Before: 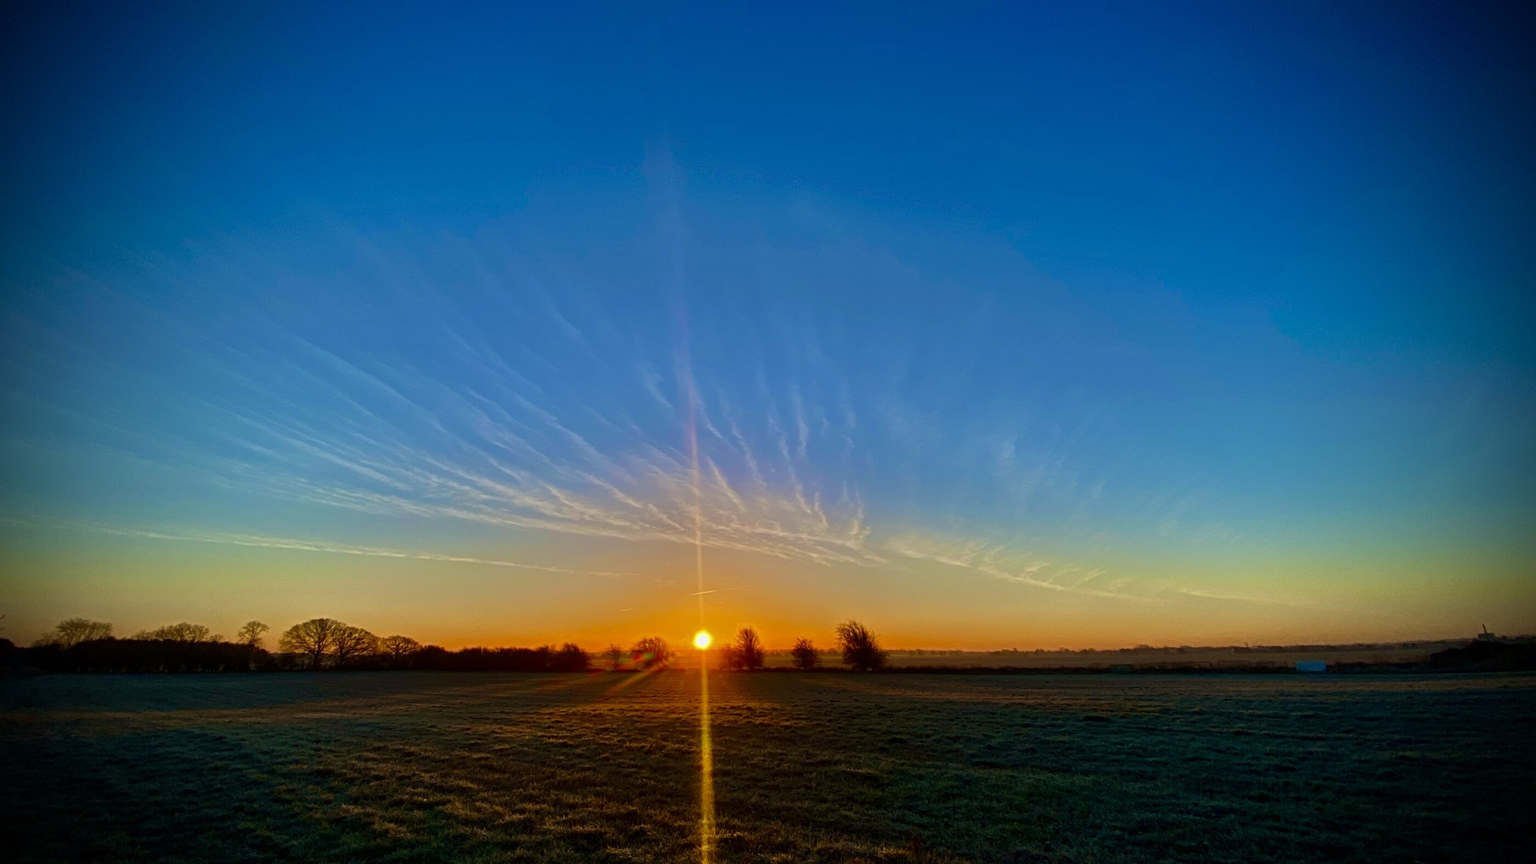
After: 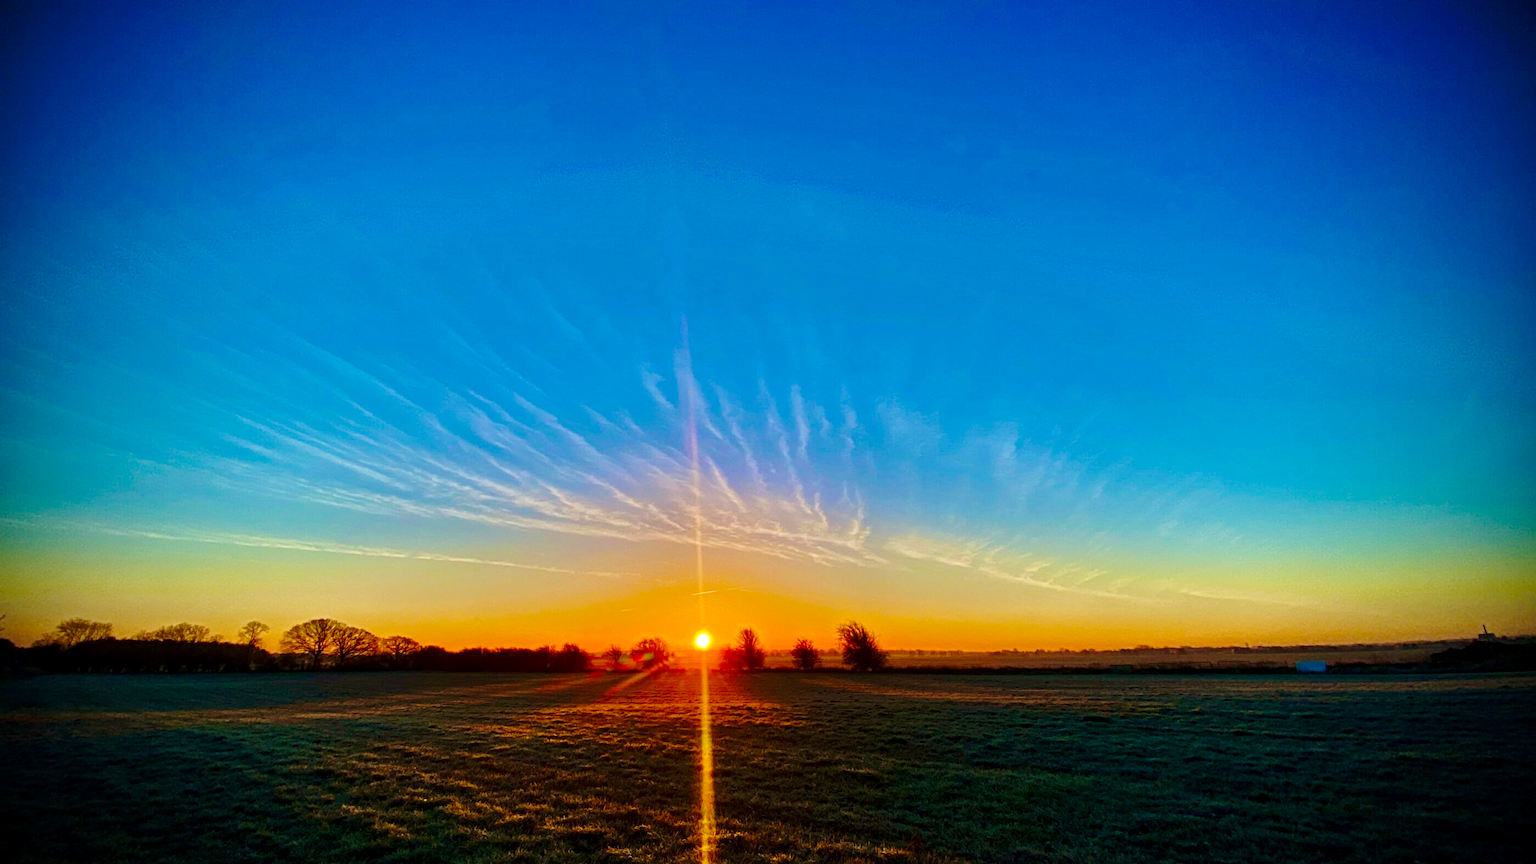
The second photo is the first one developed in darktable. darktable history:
haze removal: compatibility mode true, adaptive false
tone equalizer: -8 EV 0.25 EV, -7 EV 0.417 EV, -6 EV 0.417 EV, -5 EV 0.25 EV, -3 EV -0.25 EV, -2 EV -0.417 EV, -1 EV -0.417 EV, +0 EV -0.25 EV, edges refinement/feathering 500, mask exposure compensation -1.57 EV, preserve details guided filter
velvia: strength 6%
base curve: curves: ch0 [(0, 0) (0.028, 0.03) (0.121, 0.232) (0.46, 0.748) (0.859, 0.968) (1, 1)], preserve colors none
local contrast: highlights 100%, shadows 100%, detail 120%, midtone range 0.2
